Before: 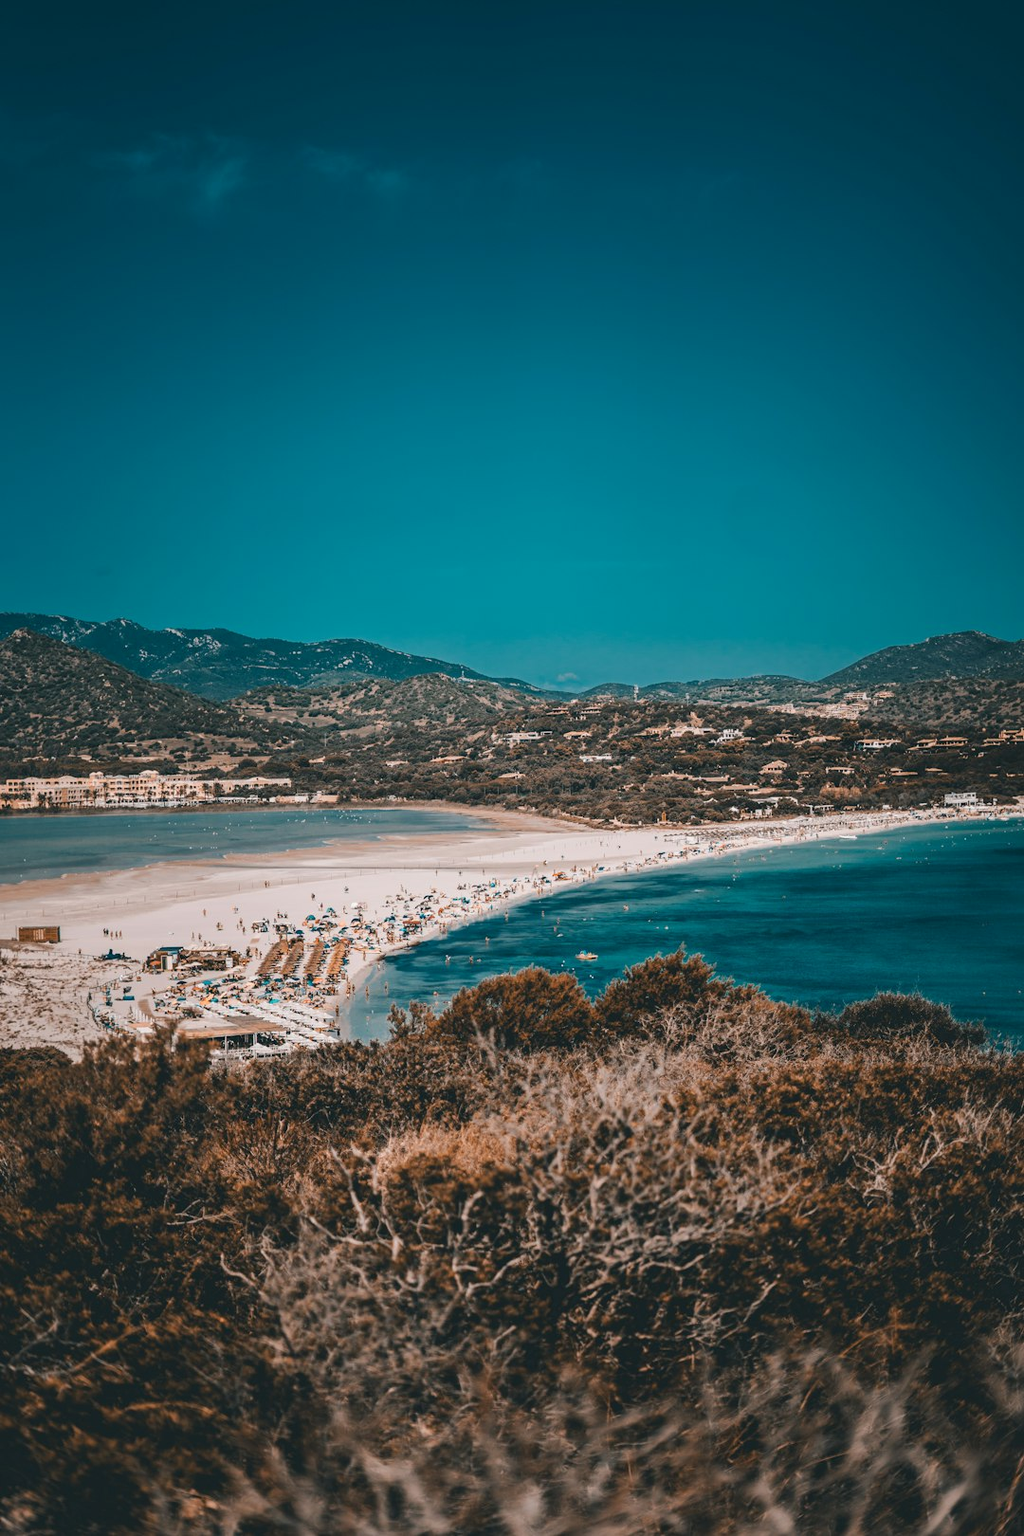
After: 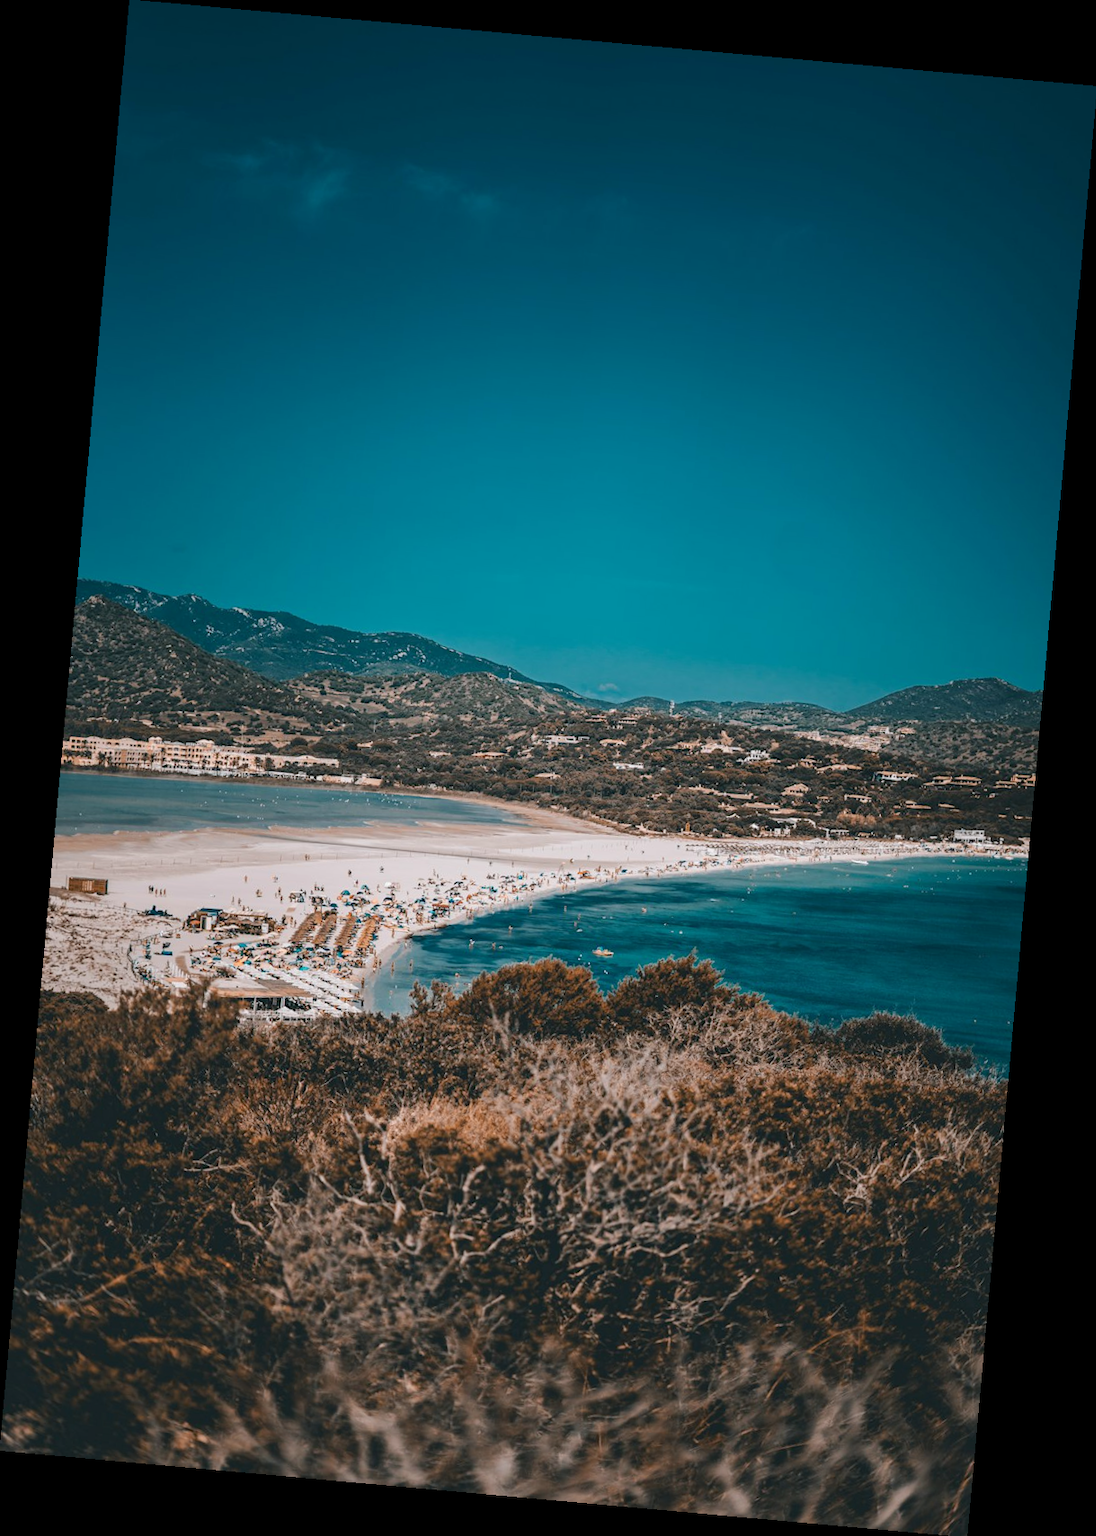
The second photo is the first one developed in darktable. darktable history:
rotate and perspective: rotation 5.12°, automatic cropping off
white balance: red 0.982, blue 1.018
